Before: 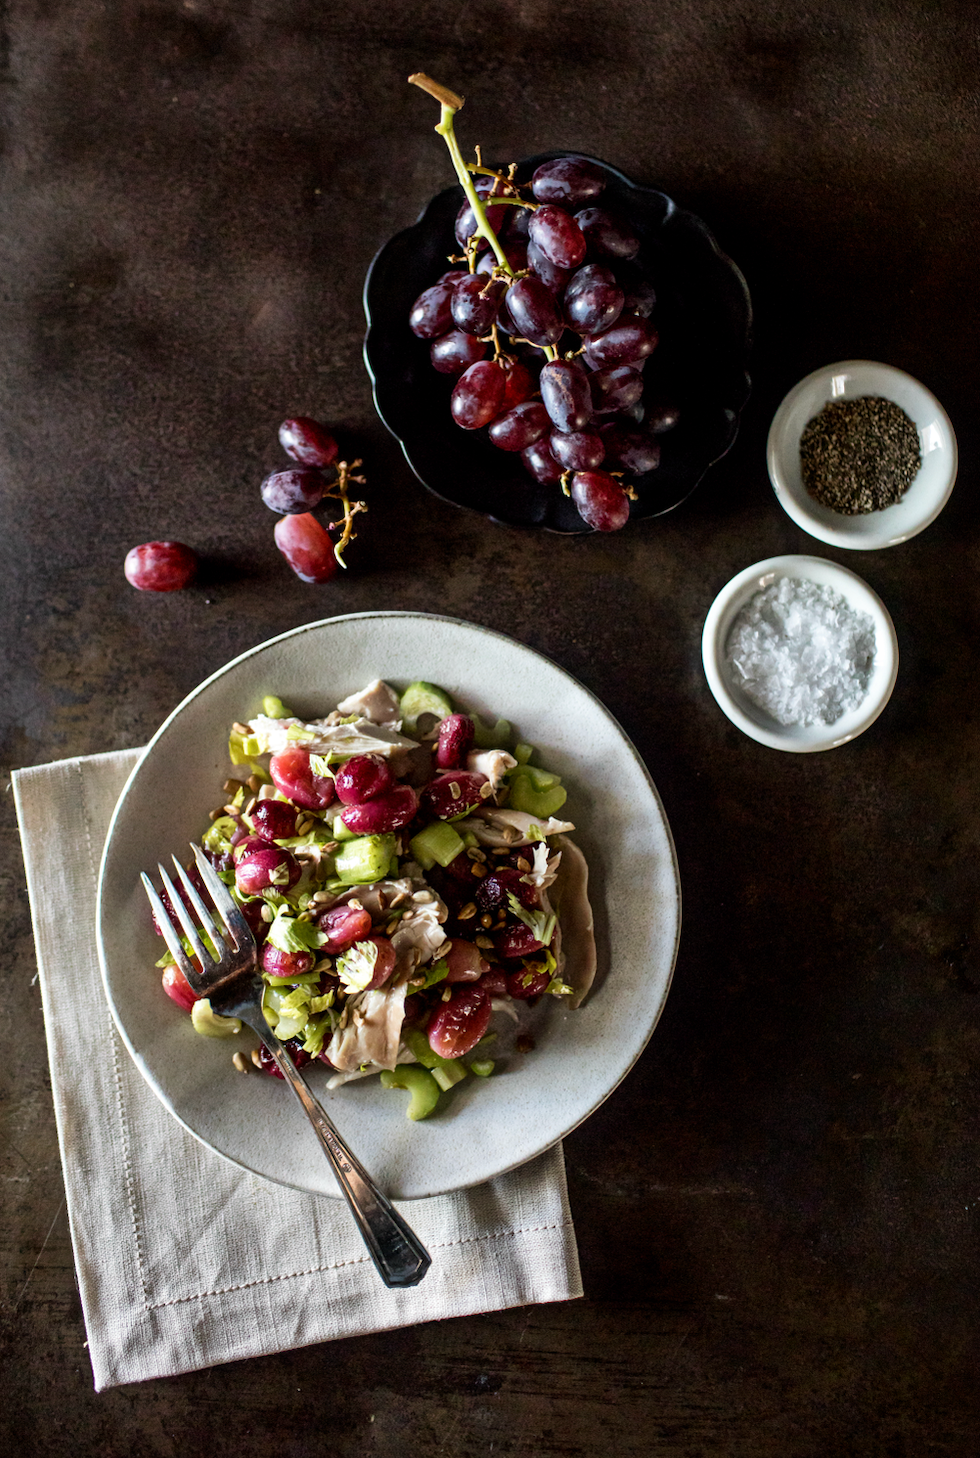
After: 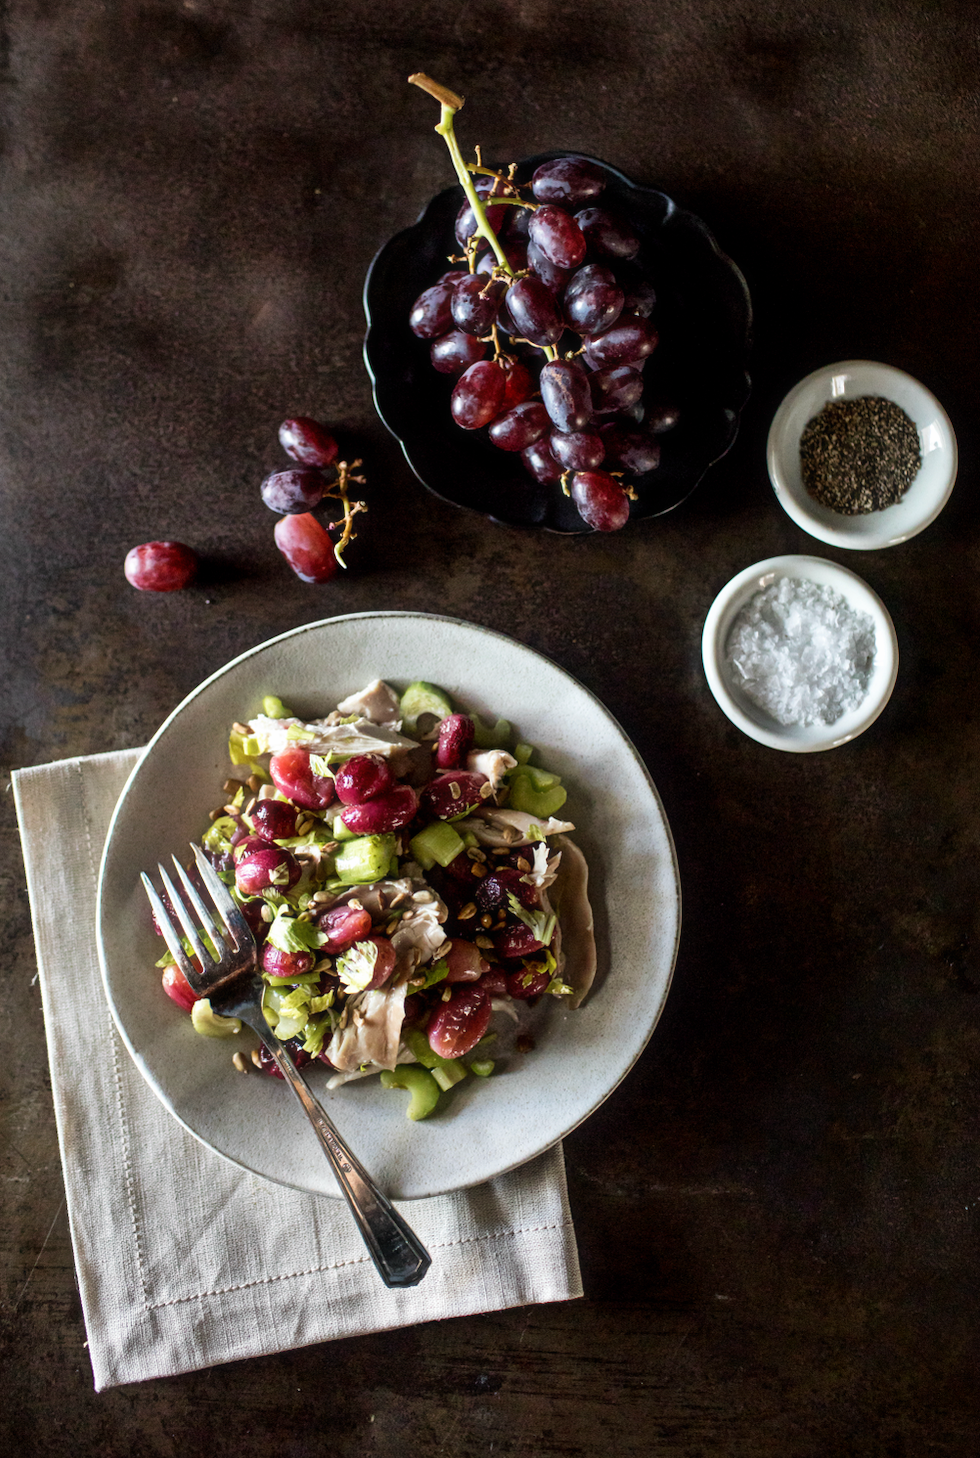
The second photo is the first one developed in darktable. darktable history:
haze removal: strength -0.048, compatibility mode true, adaptive false
